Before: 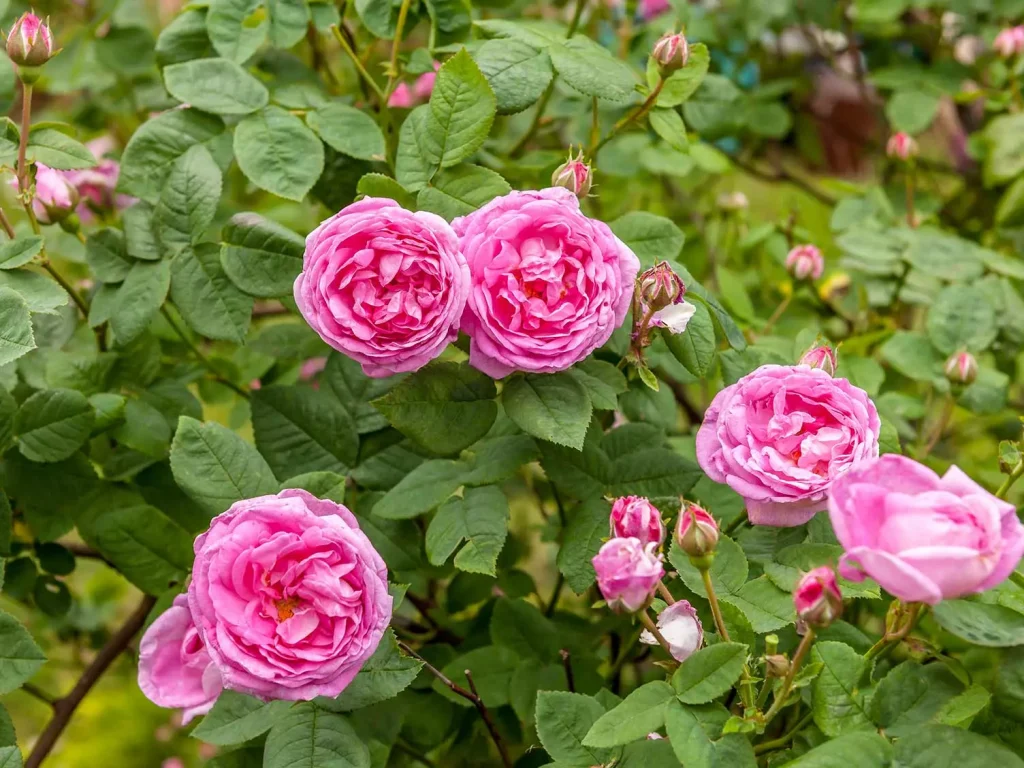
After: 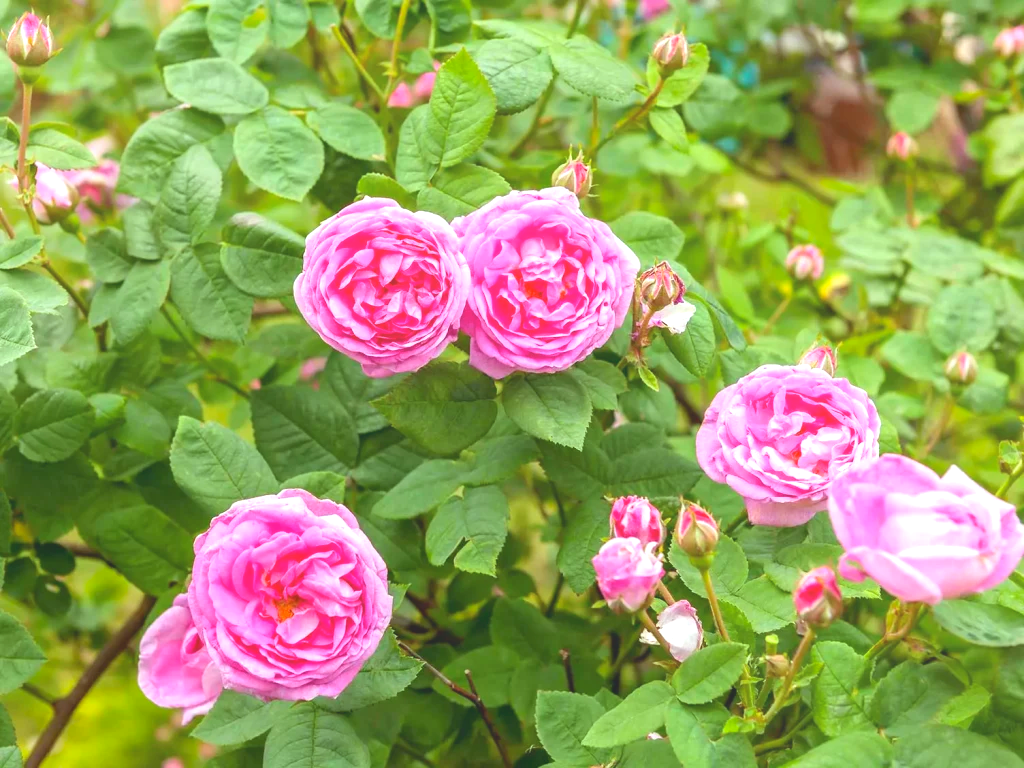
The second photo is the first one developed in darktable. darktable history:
exposure: black level correction 0, exposure 1 EV, compensate exposure bias true, compensate highlight preservation false
color correction: highlights a* -6.69, highlights b* 0.49
local contrast: detail 70%
